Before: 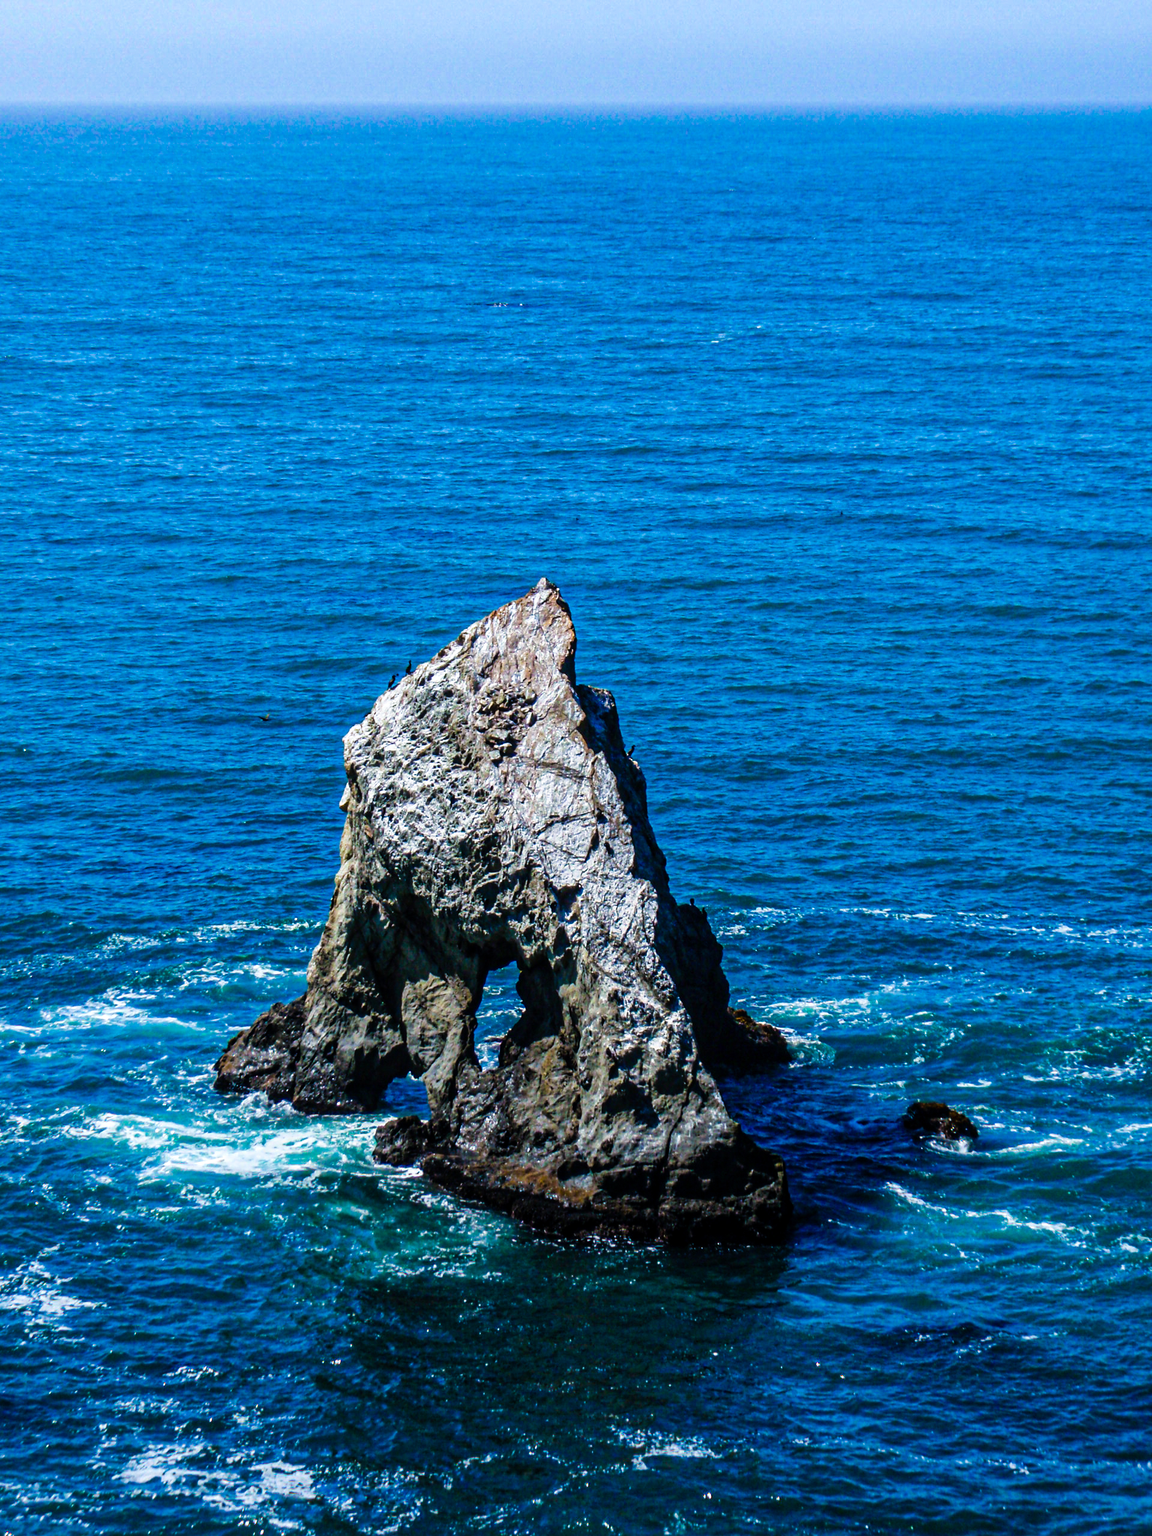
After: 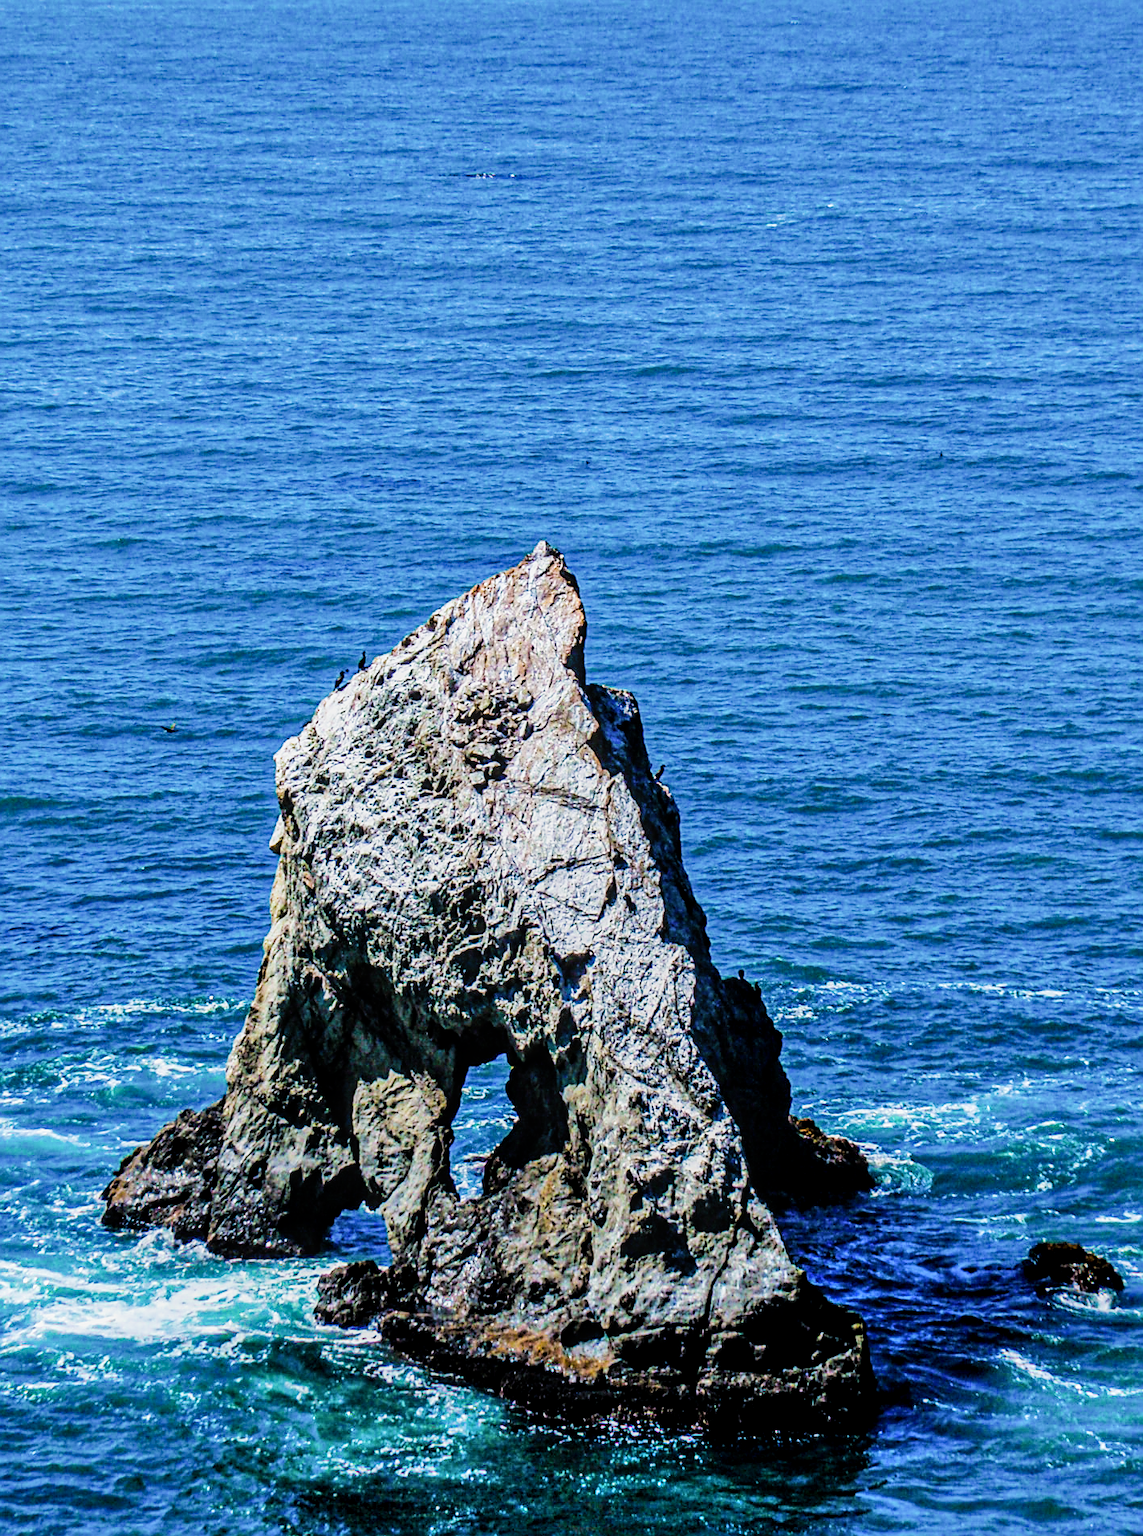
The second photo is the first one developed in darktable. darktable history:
shadows and highlights: low approximation 0.01, soften with gaussian
exposure: exposure 0.992 EV, compensate highlight preservation false
filmic rgb: black relative exposure -7.25 EV, white relative exposure 5.06 EV, threshold 5.98 EV, hardness 3.2, enable highlight reconstruction true
sharpen: on, module defaults
local contrast: on, module defaults
crop and rotate: left 11.988%, top 11.326%, right 13.751%, bottom 13.903%
